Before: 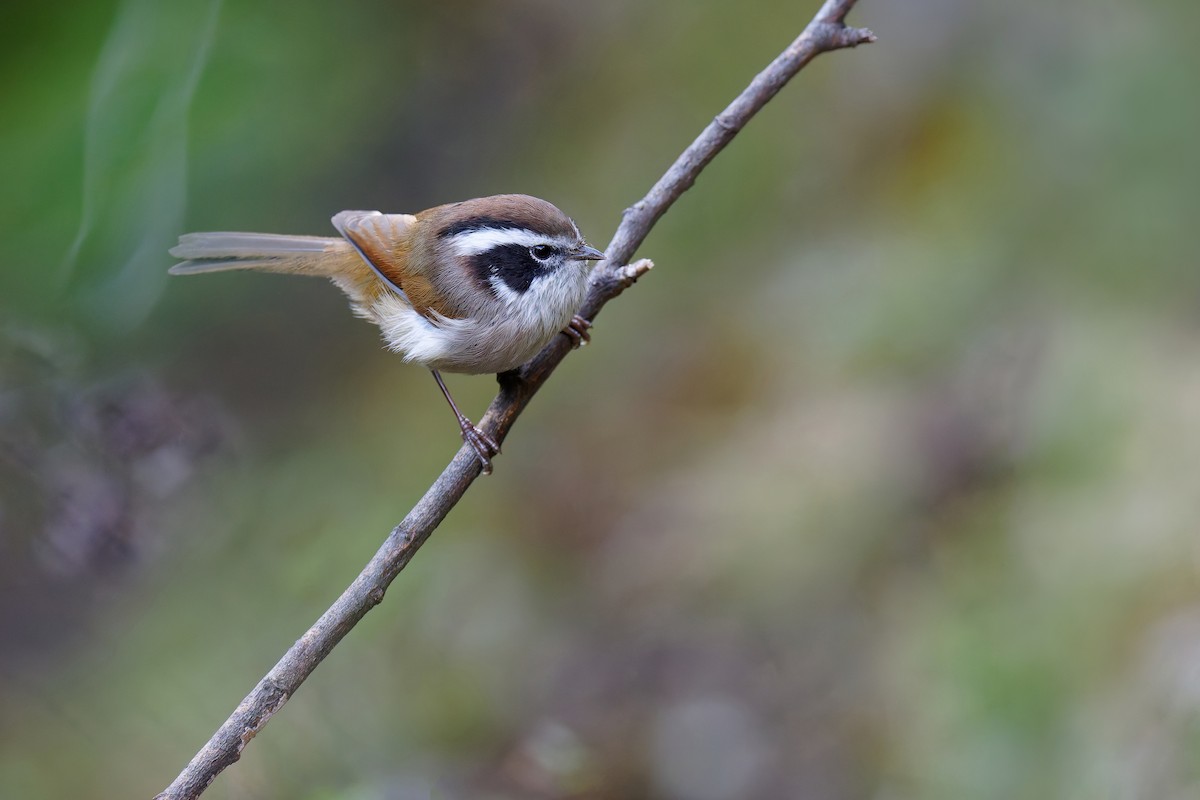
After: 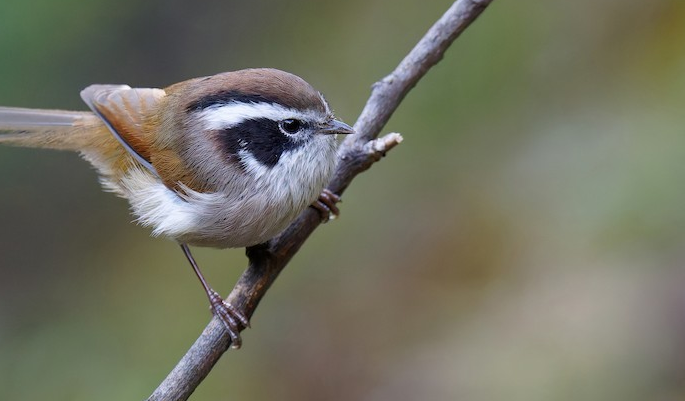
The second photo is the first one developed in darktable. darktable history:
crop: left 20.995%, top 15.844%, right 21.882%, bottom 33.961%
